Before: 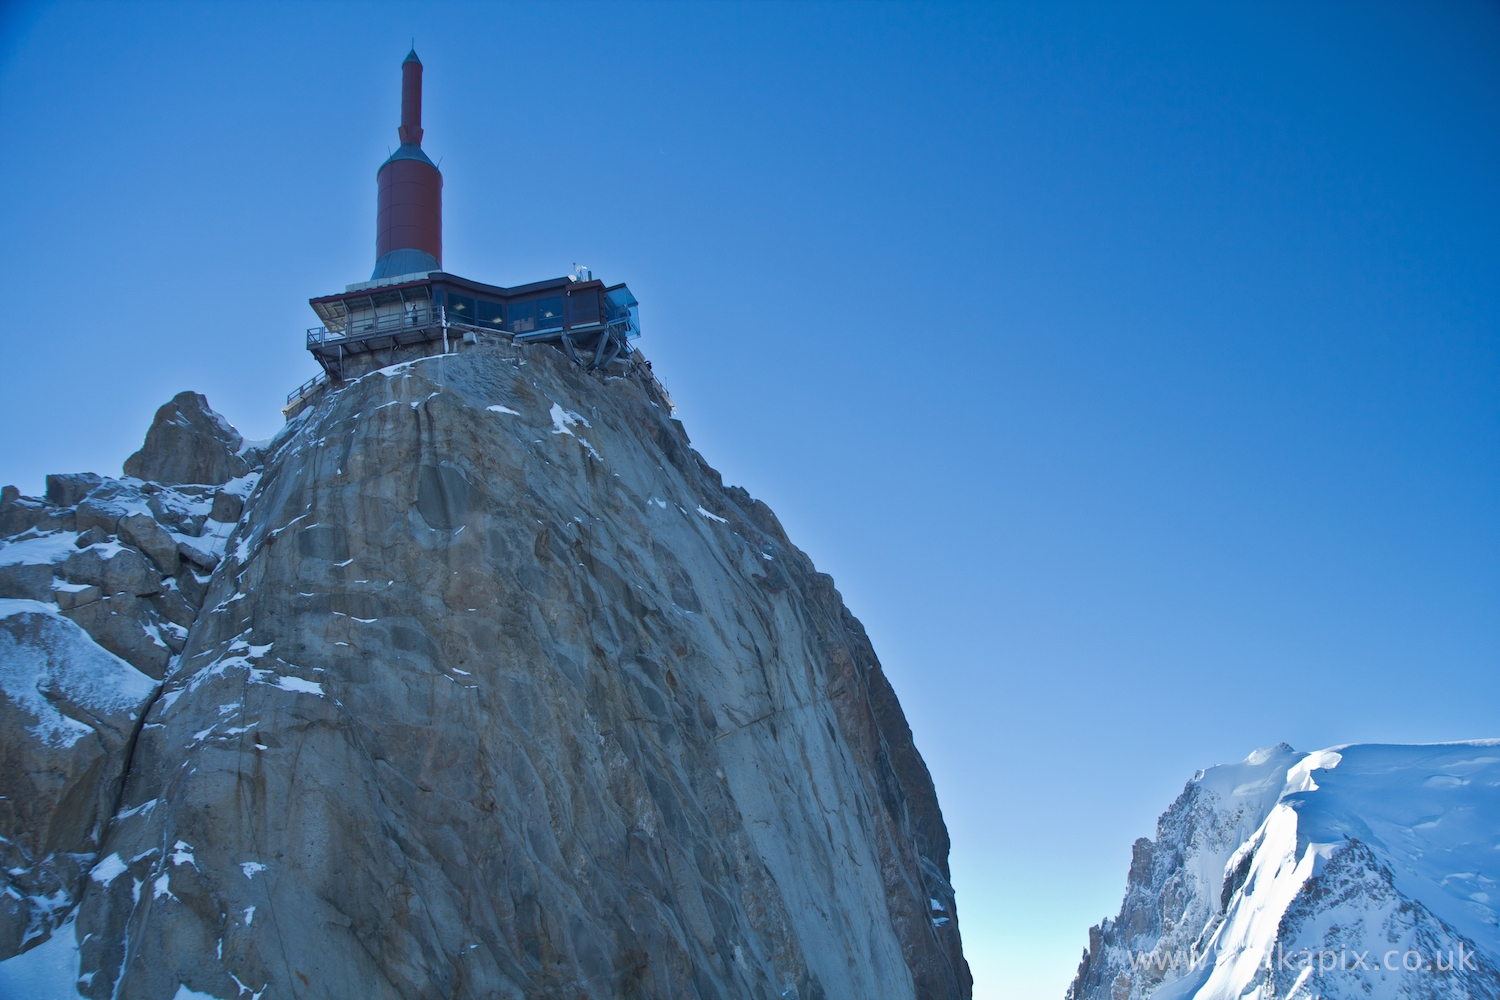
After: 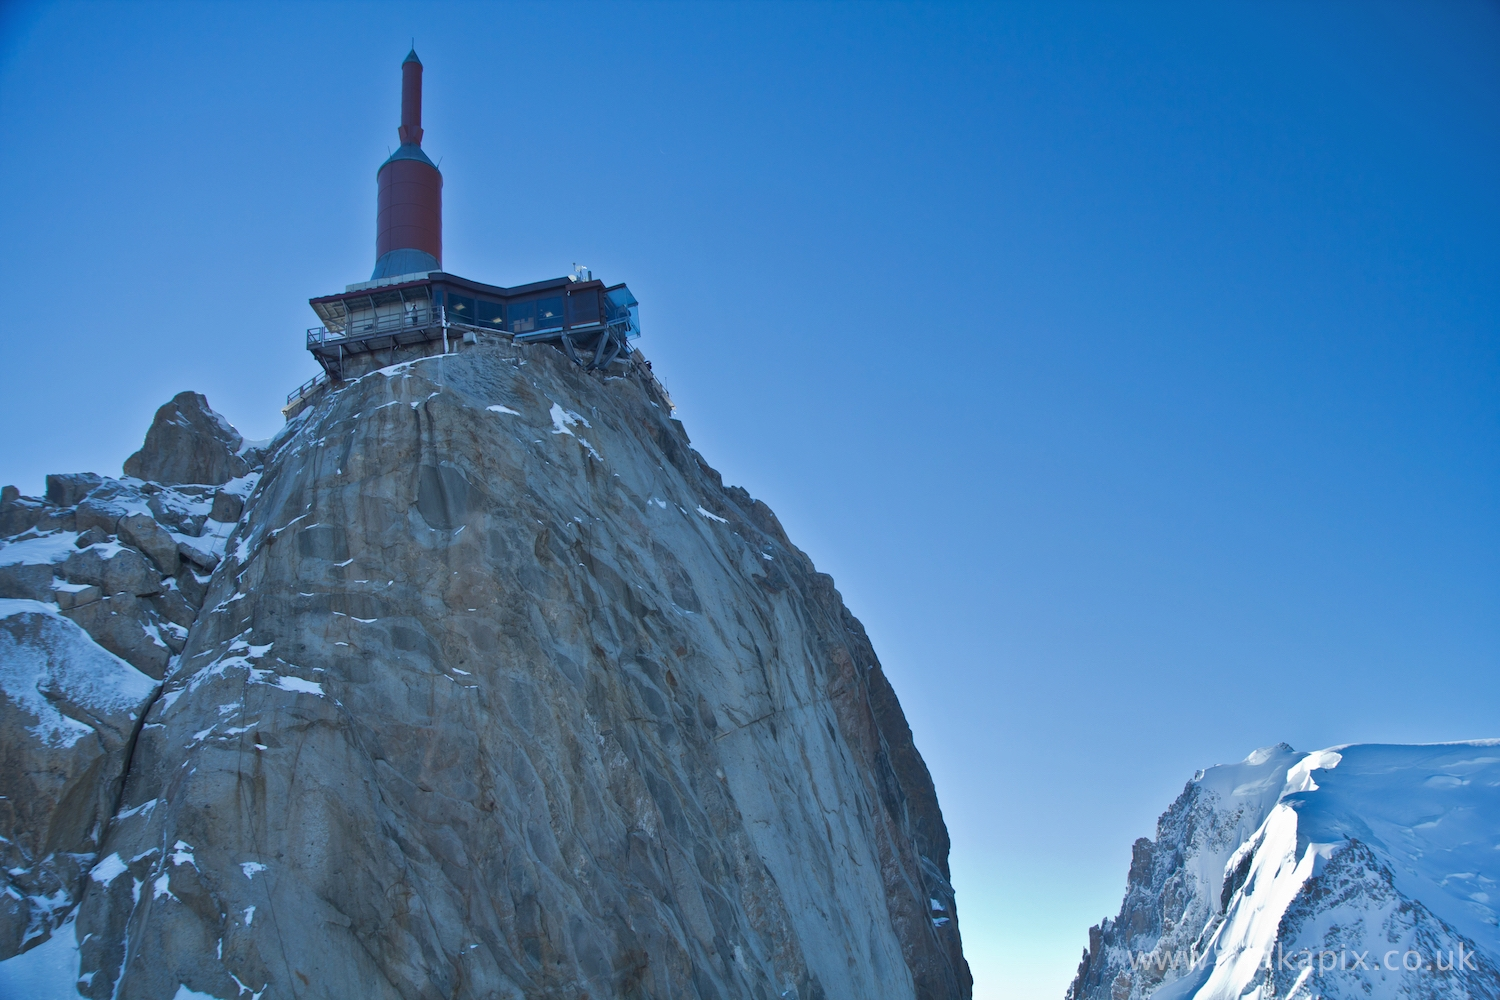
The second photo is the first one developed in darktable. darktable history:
base curve: preserve colors none
shadows and highlights: low approximation 0.01, soften with gaussian
